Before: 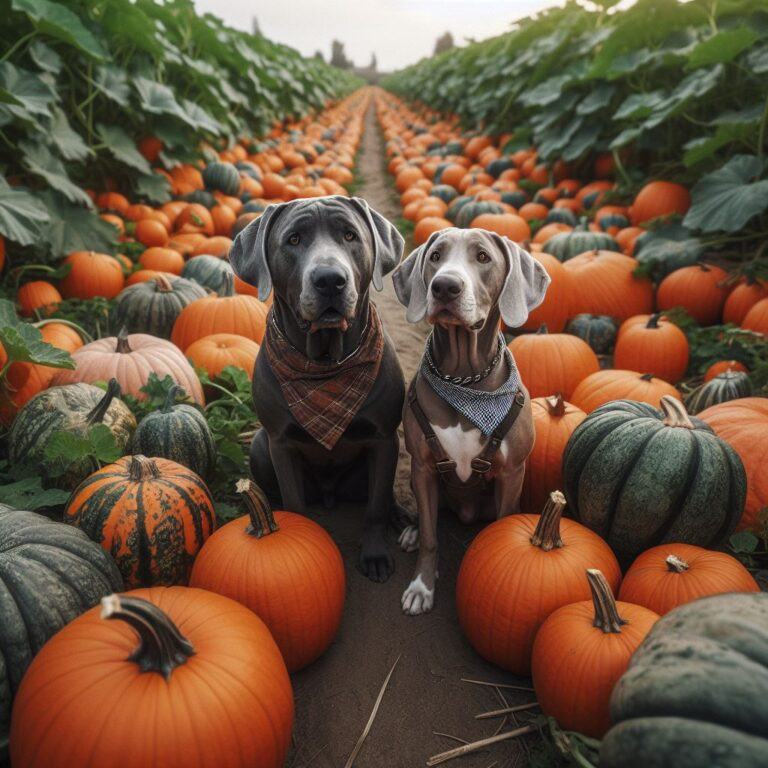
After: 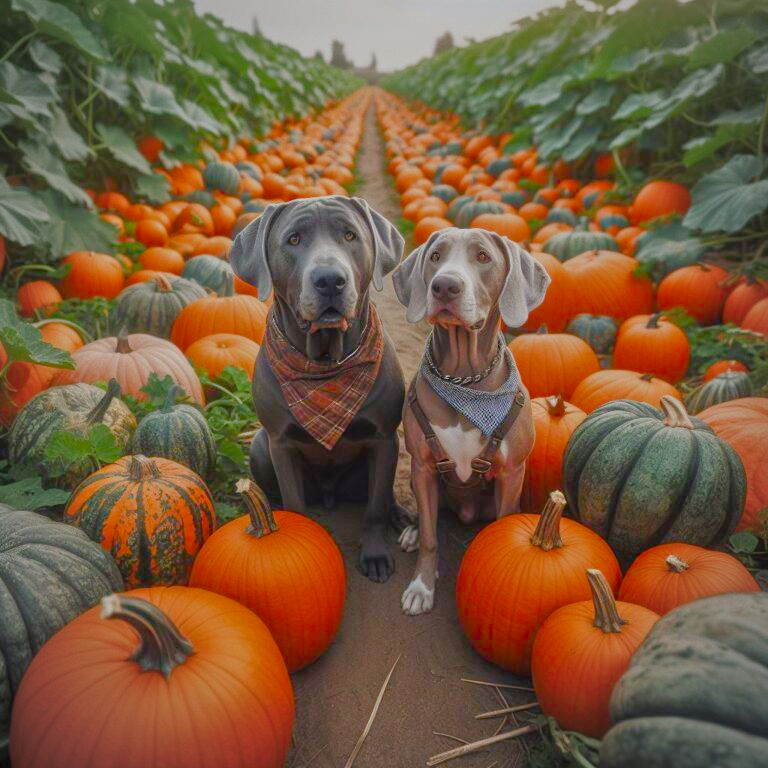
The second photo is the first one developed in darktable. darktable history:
tone equalizer: -7 EV 0.16 EV, -6 EV 0.616 EV, -5 EV 1.12 EV, -4 EV 1.34 EV, -3 EV 1.17 EV, -2 EV 0.6 EV, -1 EV 0.163 EV
vignetting: brightness -0.287
color balance rgb: power › luminance -8.901%, perceptual saturation grading › global saturation 0.177%, perceptual saturation grading › mid-tones 6.324%, perceptual saturation grading › shadows 71.315%, contrast -29.835%
